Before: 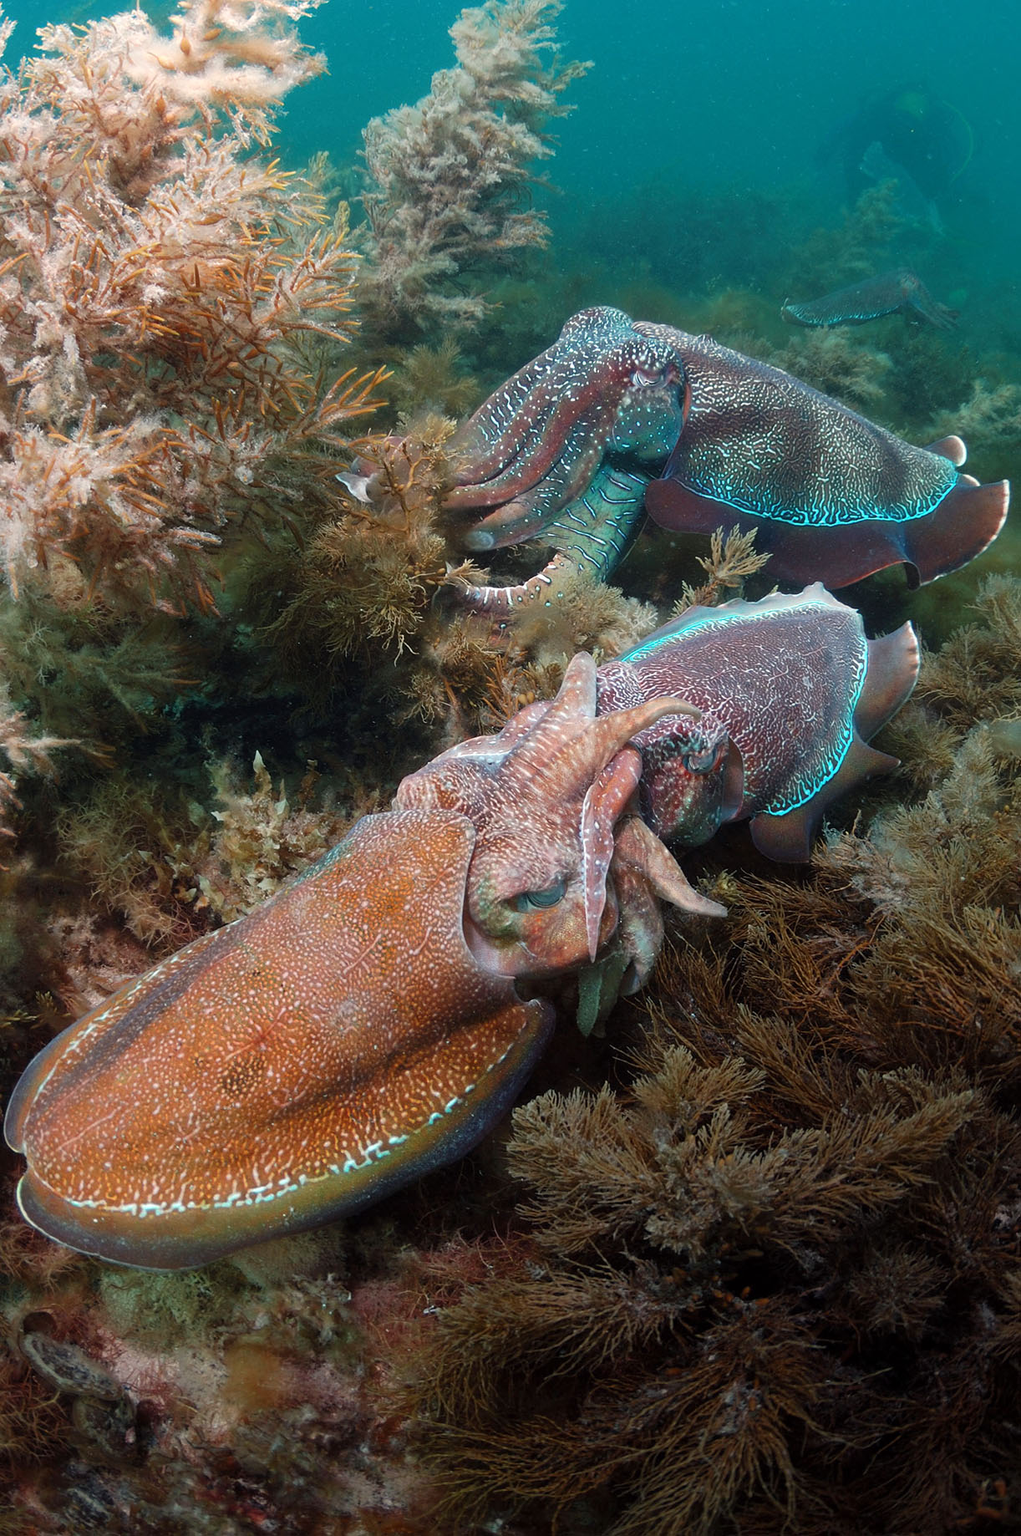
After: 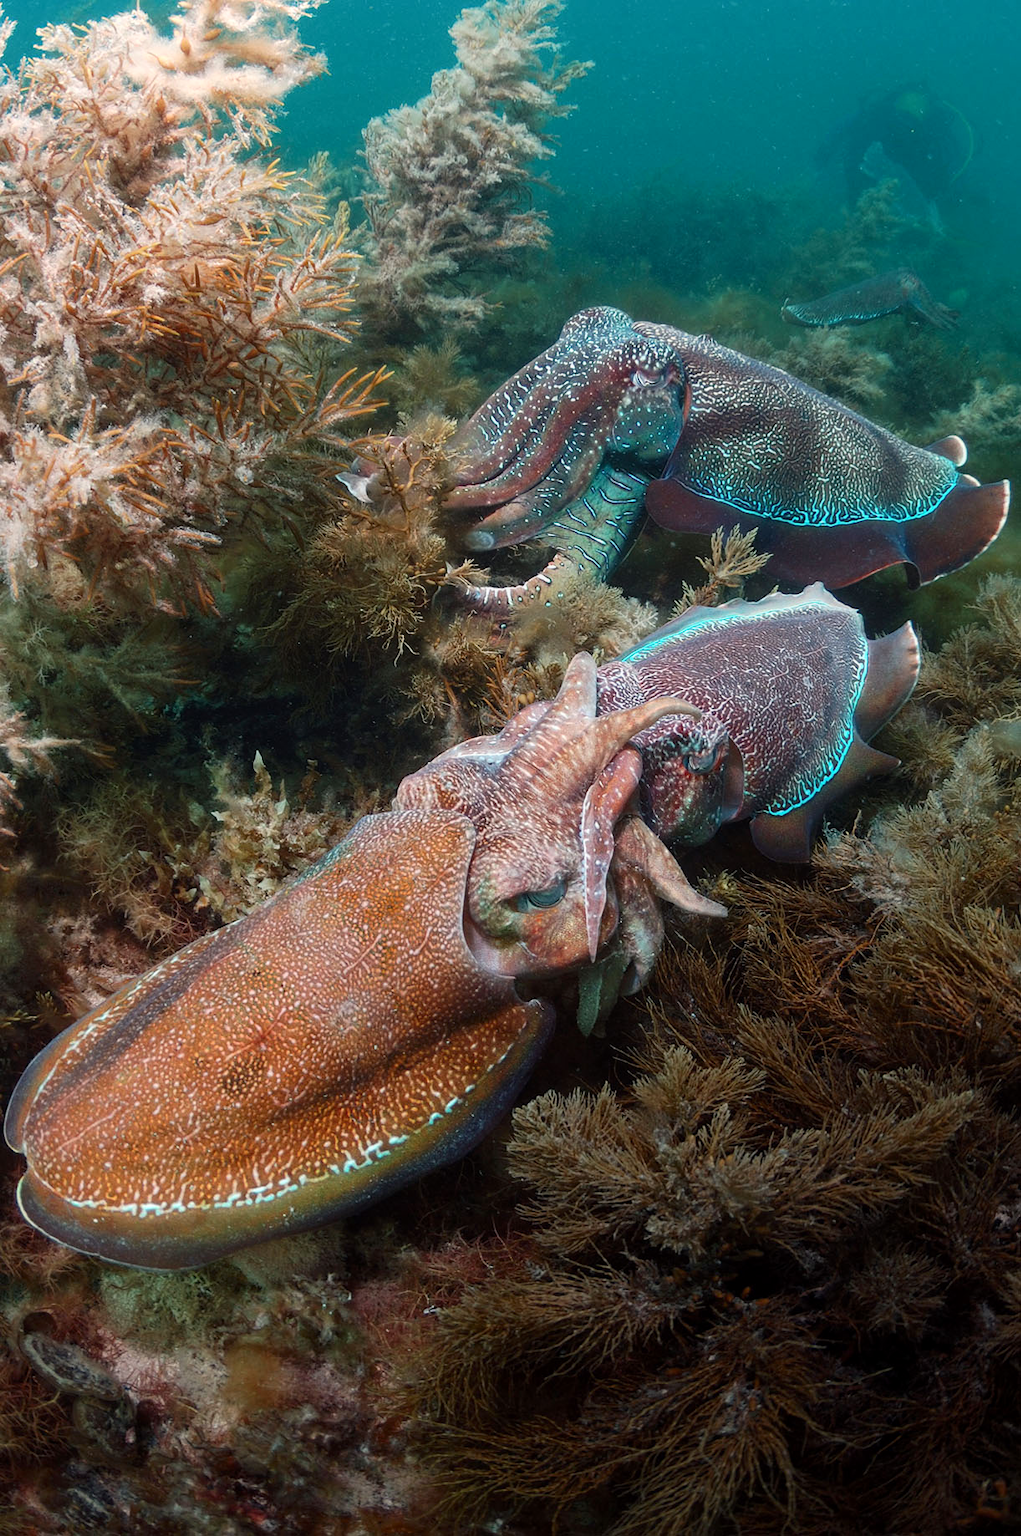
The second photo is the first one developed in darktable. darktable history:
contrast brightness saturation: contrast 0.14
local contrast: detail 110%
